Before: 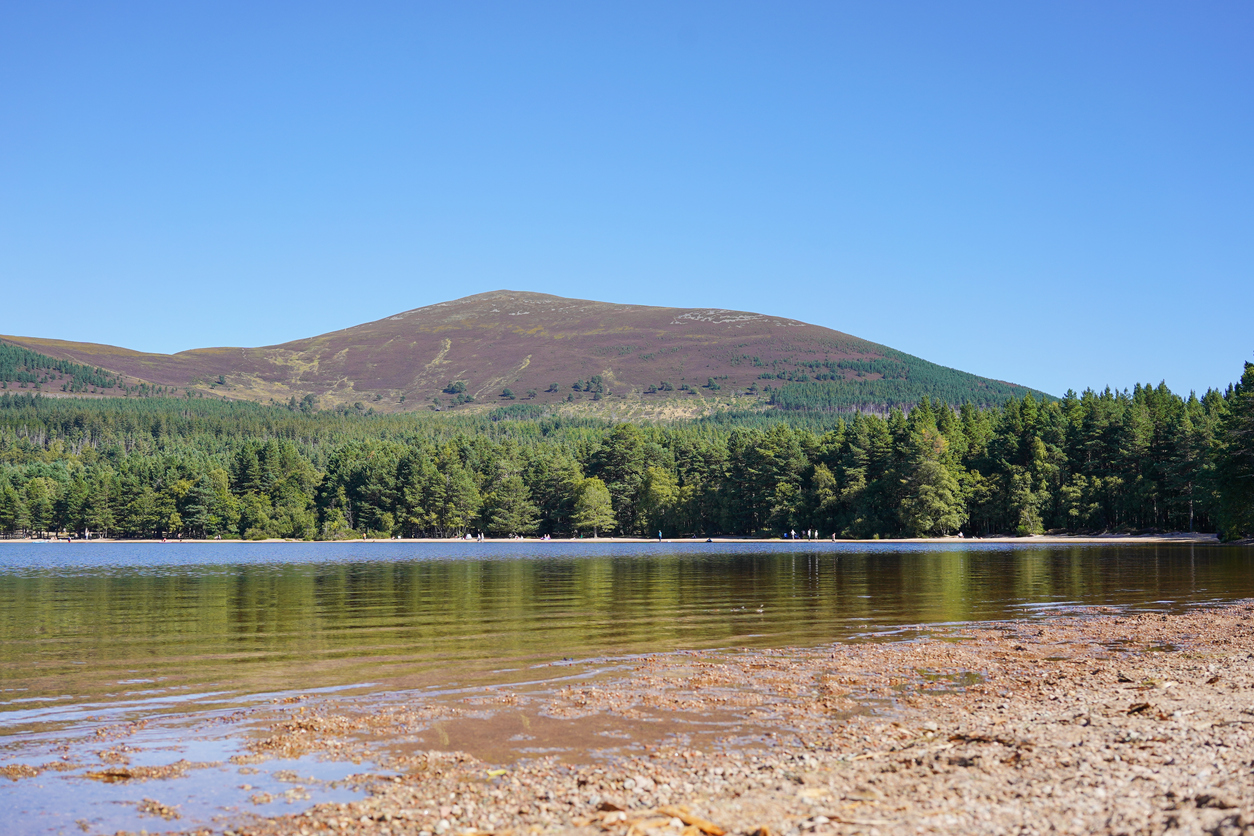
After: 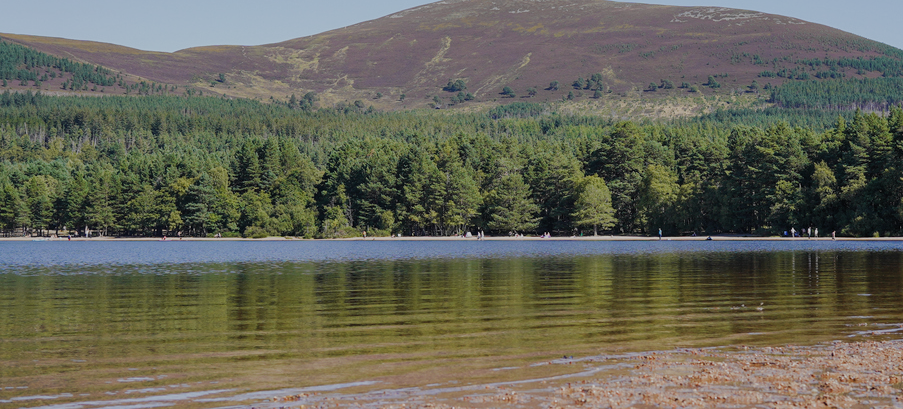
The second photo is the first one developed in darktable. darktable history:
crop: top 36.146%, right 27.926%, bottom 14.922%
tone equalizer: -8 EV 0.282 EV, -7 EV 0.417 EV, -6 EV 0.43 EV, -5 EV 0.25 EV, -3 EV -0.253 EV, -2 EV -0.407 EV, -1 EV -0.401 EV, +0 EV -0.269 EV
filmic rgb: black relative exposure -7.65 EV, white relative exposure 4.56 EV, threshold 3.06 EV, hardness 3.61, preserve chrominance RGB euclidean norm (legacy), color science v4 (2020), enable highlight reconstruction true
